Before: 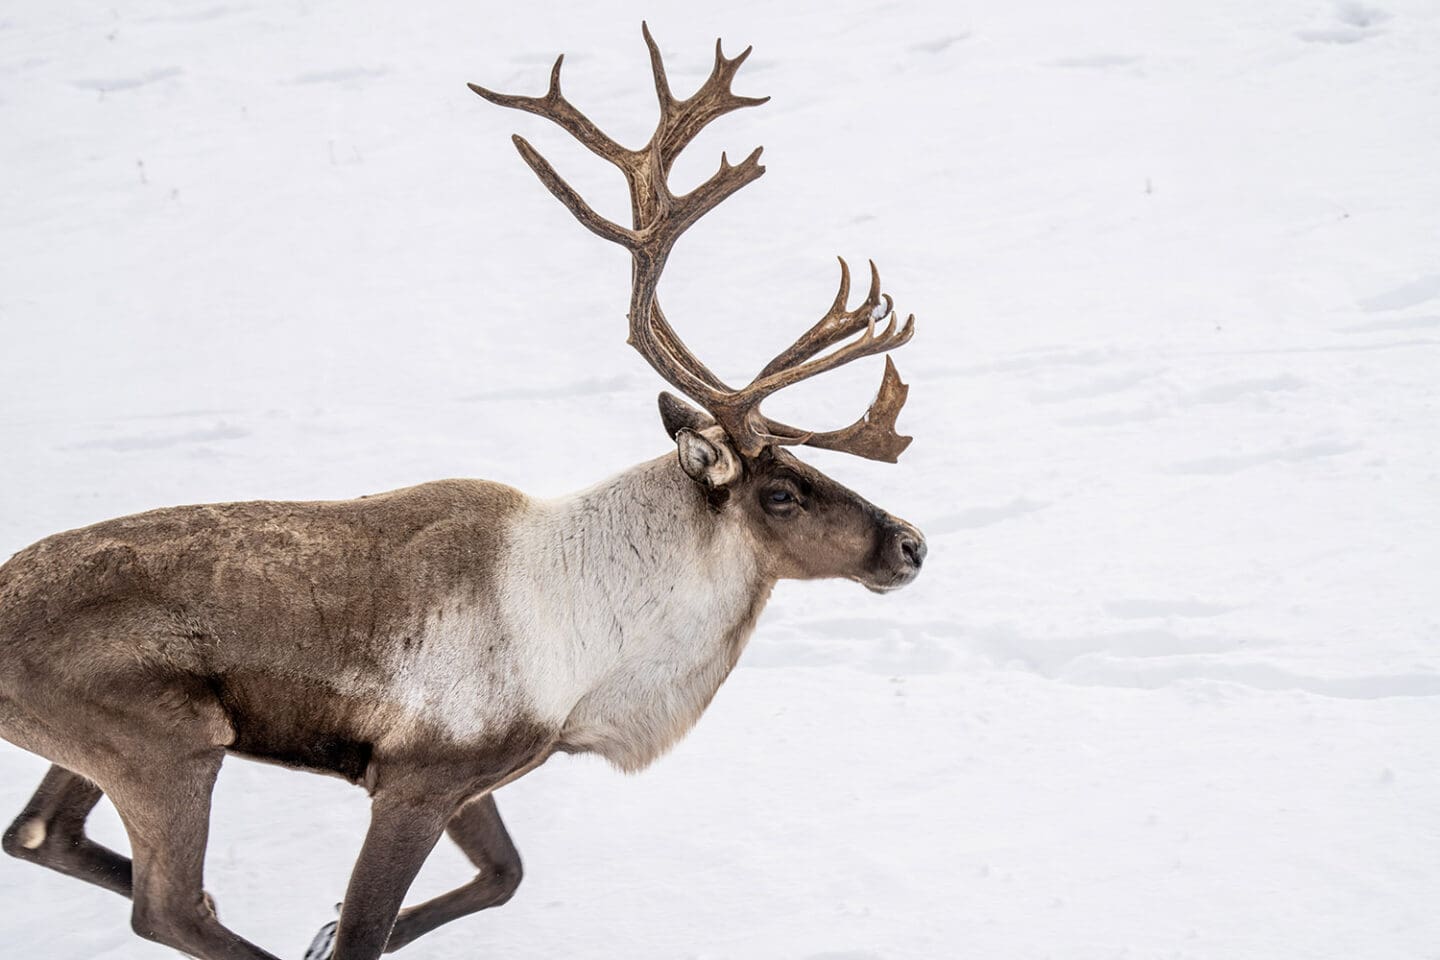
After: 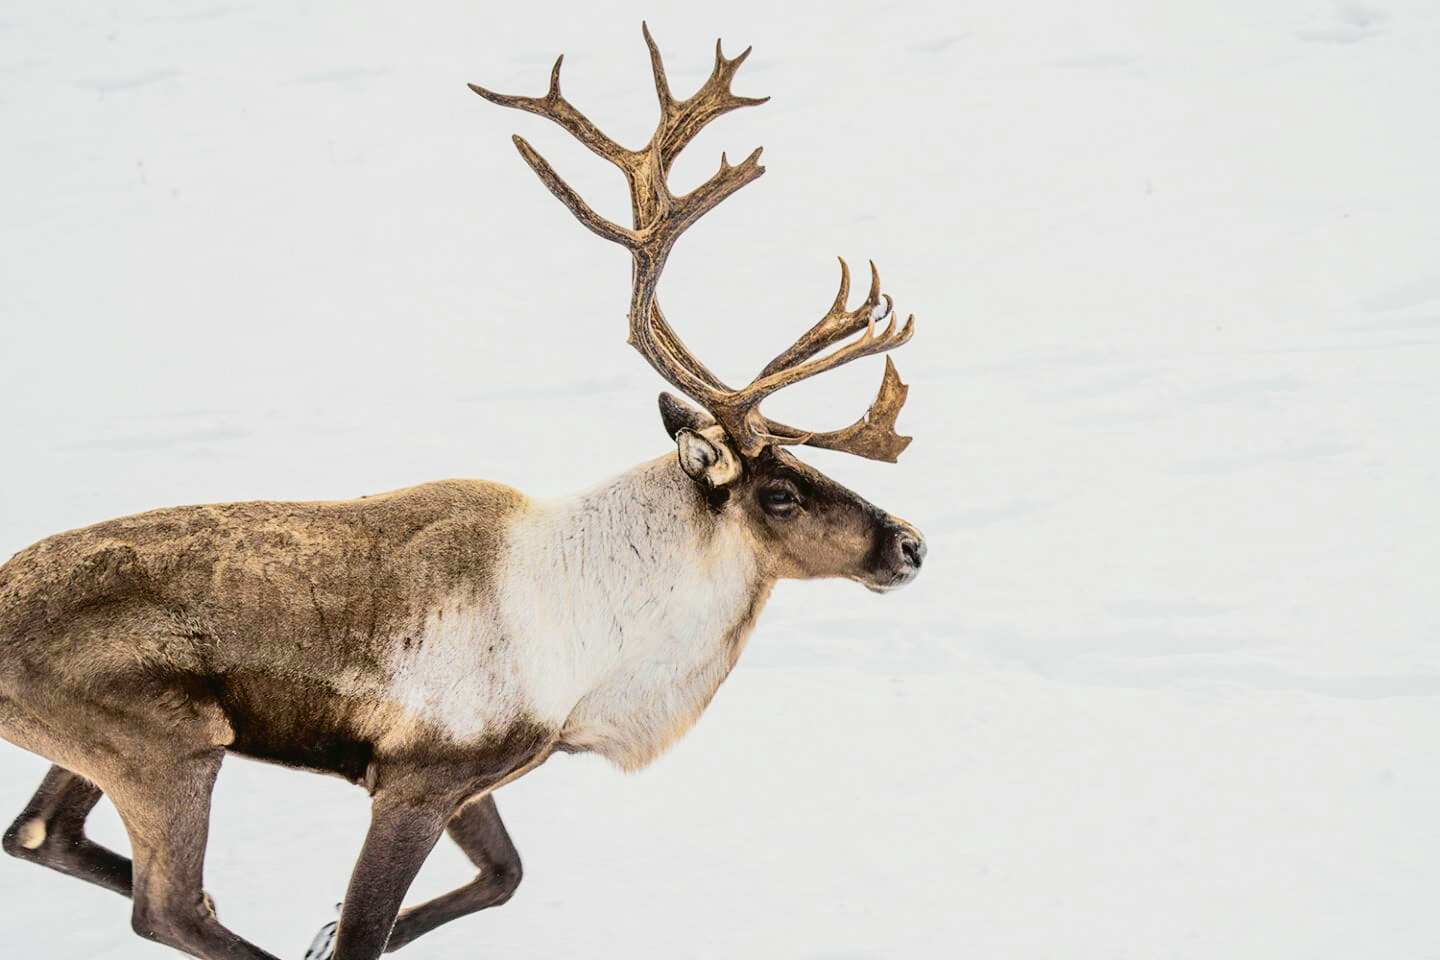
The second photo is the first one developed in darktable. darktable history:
tone curve: curves: ch0 [(0, 0.03) (0.113, 0.087) (0.207, 0.184) (0.515, 0.612) (0.712, 0.793) (1, 0.946)]; ch1 [(0, 0) (0.172, 0.123) (0.317, 0.279) (0.407, 0.401) (0.476, 0.482) (0.505, 0.499) (0.534, 0.534) (0.632, 0.645) (0.726, 0.745) (1, 1)]; ch2 [(0, 0) (0.411, 0.424) (0.476, 0.492) (0.521, 0.524) (0.541, 0.559) (0.65, 0.699) (1, 1)], color space Lab, independent channels, preserve colors none
velvia: on, module defaults
